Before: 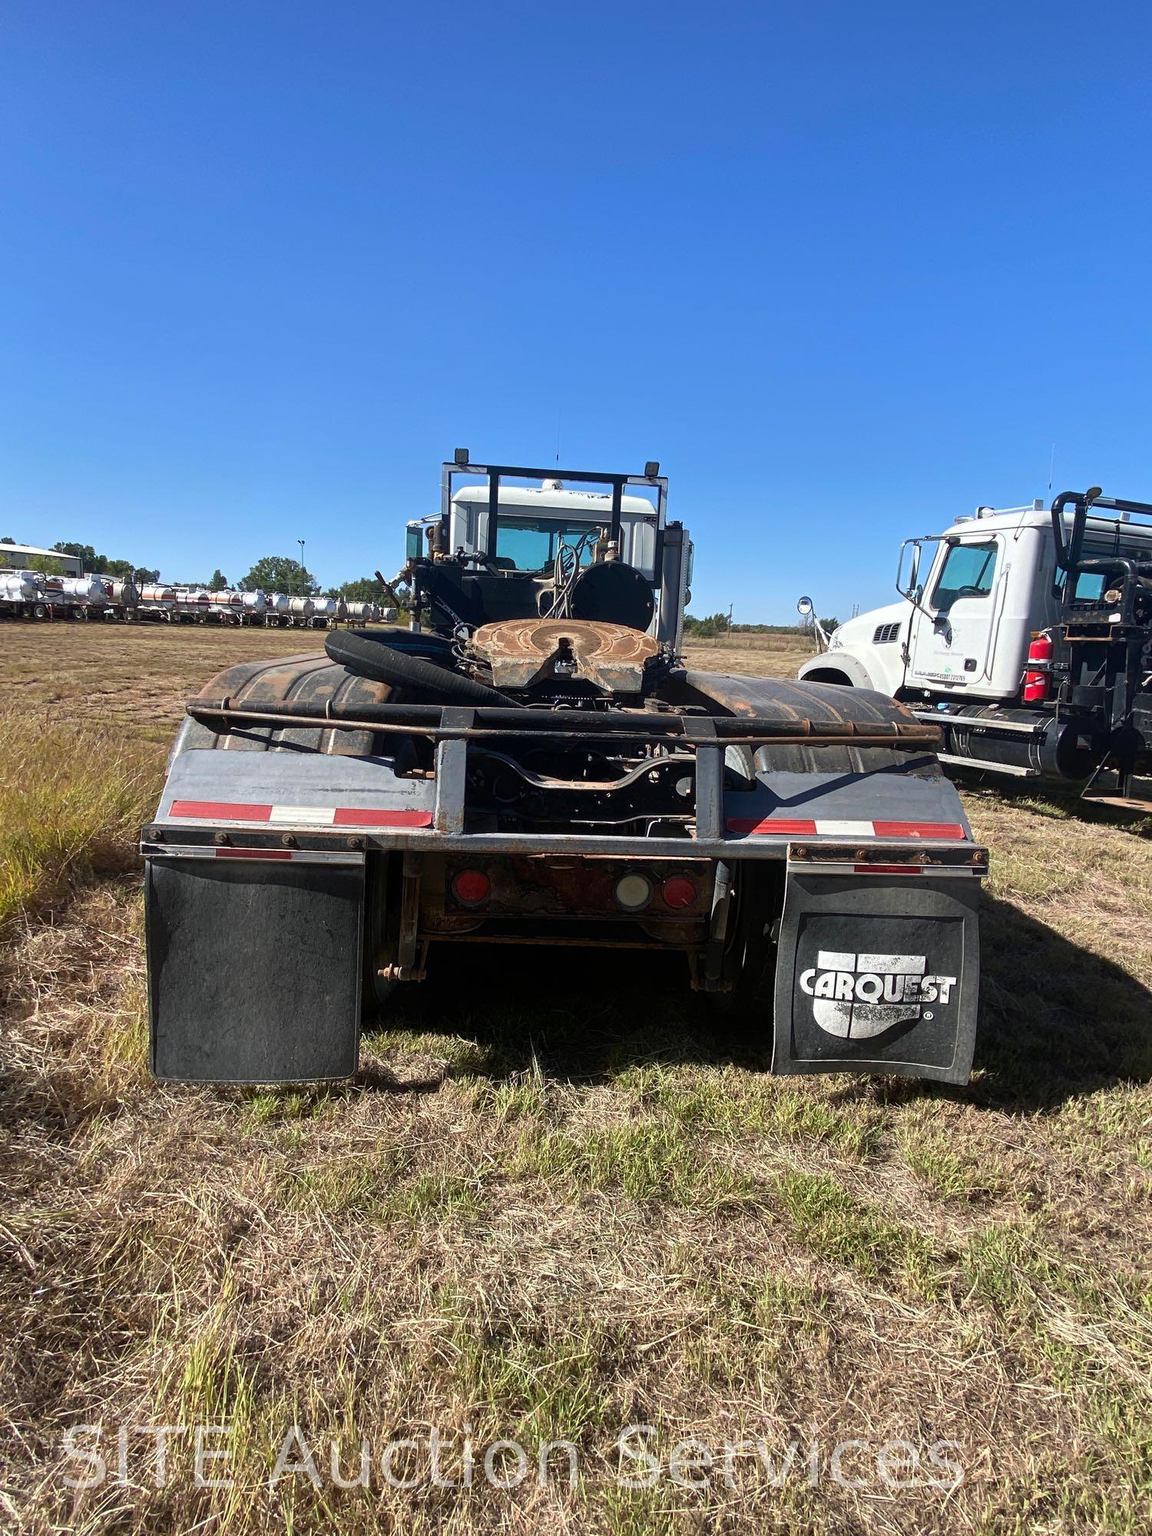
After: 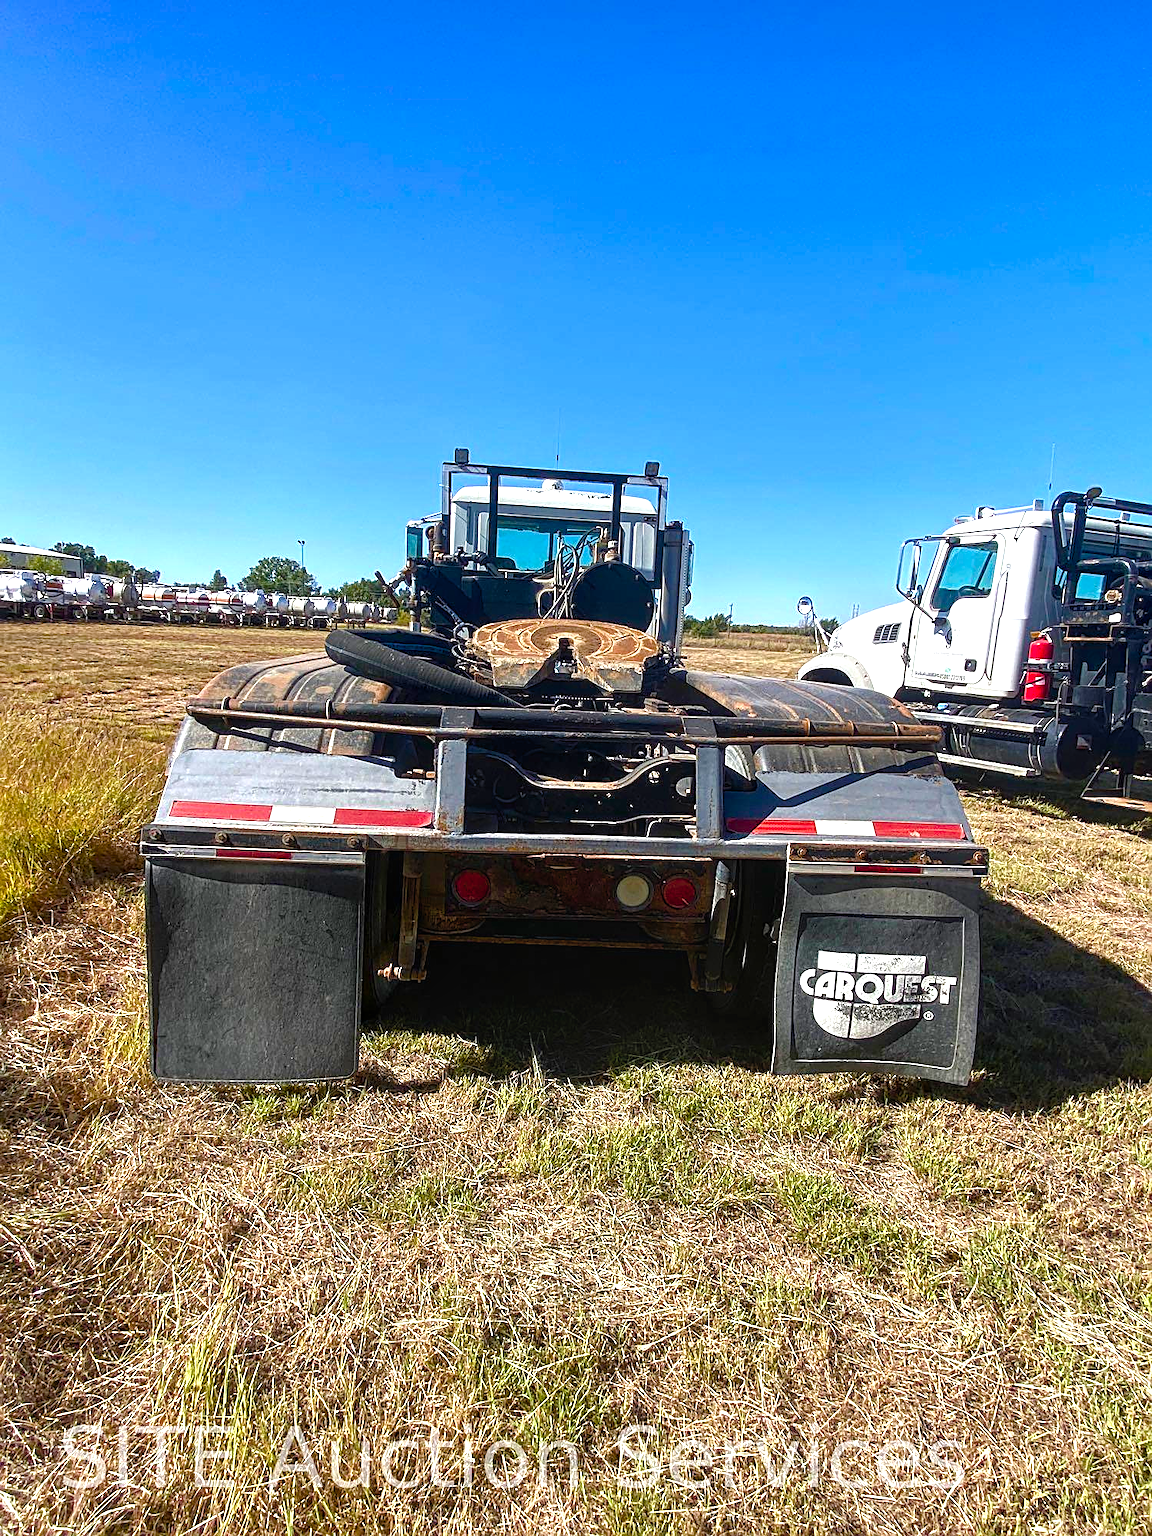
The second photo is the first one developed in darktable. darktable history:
color balance rgb: linear chroma grading › shadows -2.2%, linear chroma grading › highlights -15%, linear chroma grading › global chroma -10%, linear chroma grading › mid-tones -10%, perceptual saturation grading › global saturation 45%, perceptual saturation grading › highlights -50%, perceptual saturation grading › shadows 30%, perceptual brilliance grading › global brilliance 18%, global vibrance 45%
local contrast: on, module defaults
sharpen: on, module defaults
